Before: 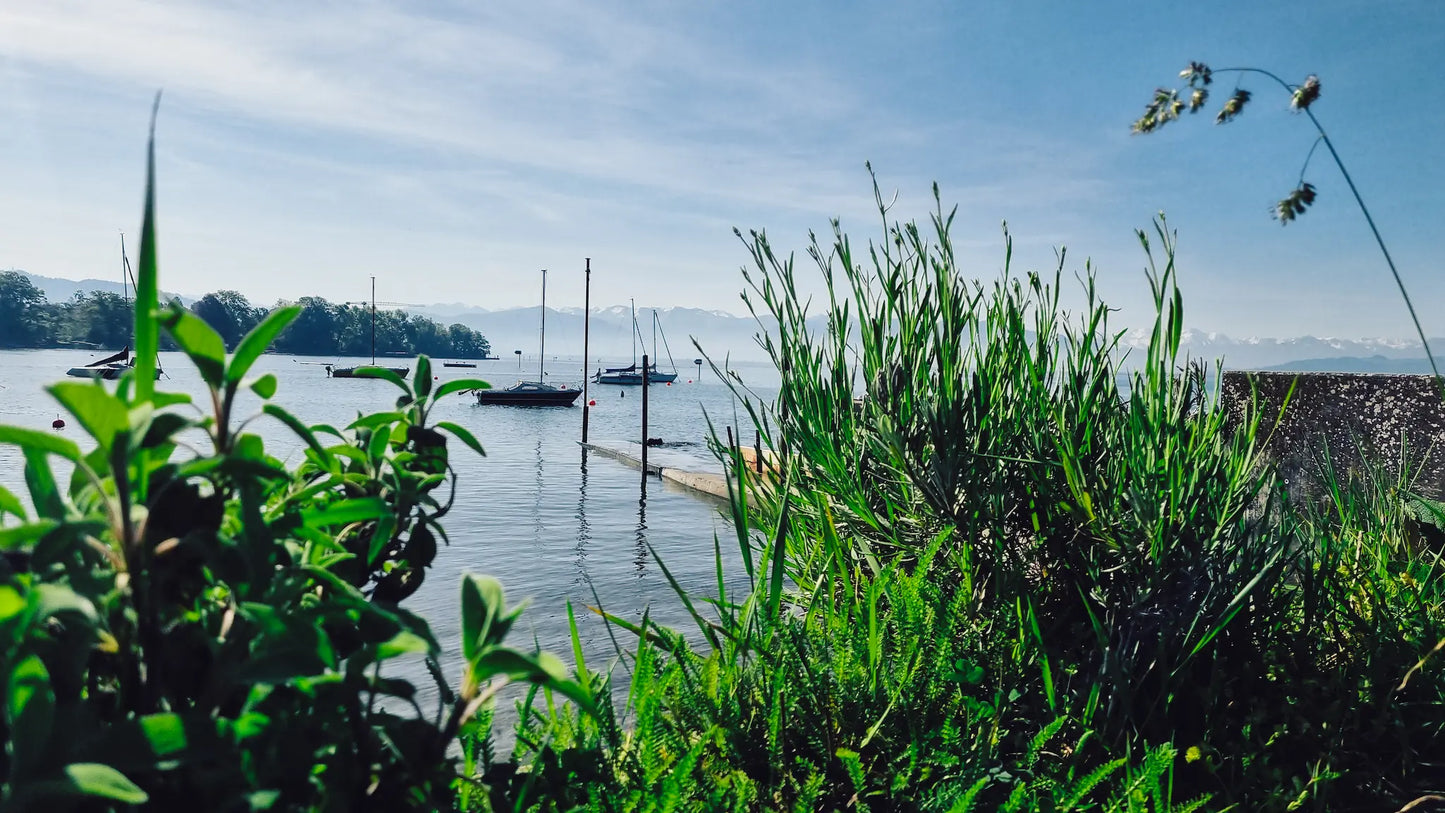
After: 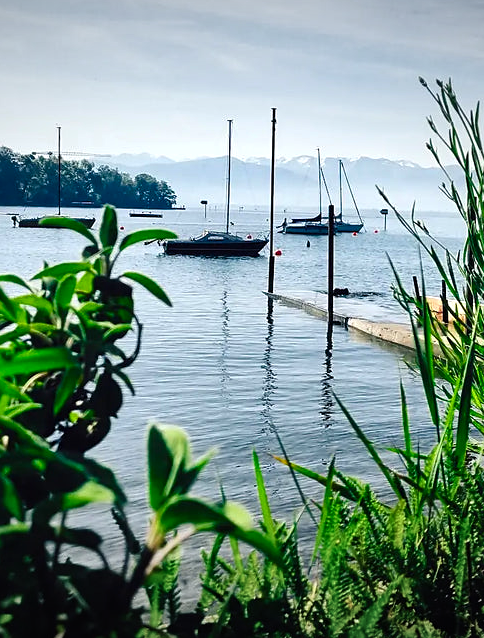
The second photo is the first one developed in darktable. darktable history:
color balance rgb: shadows lift › luminance -20%, power › hue 72.24°, highlights gain › luminance 15%, global offset › hue 171.6°, perceptual saturation grading › global saturation 14.09%, perceptual saturation grading › highlights -25%, perceptual saturation grading › shadows 25%, global vibrance 25%, contrast 10%
sharpen: amount 0.2
crop and rotate: left 21.77%, top 18.528%, right 44.676%, bottom 2.997%
vignetting: fall-off radius 100%, width/height ratio 1.337
